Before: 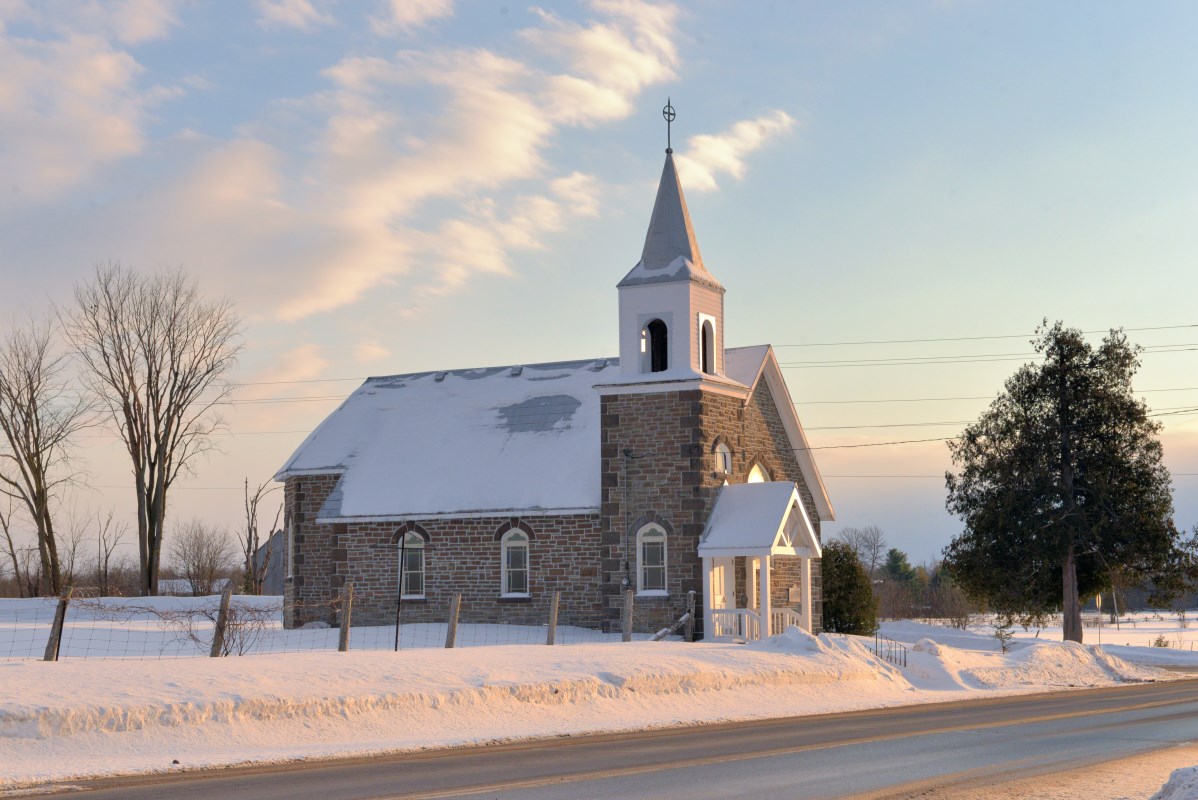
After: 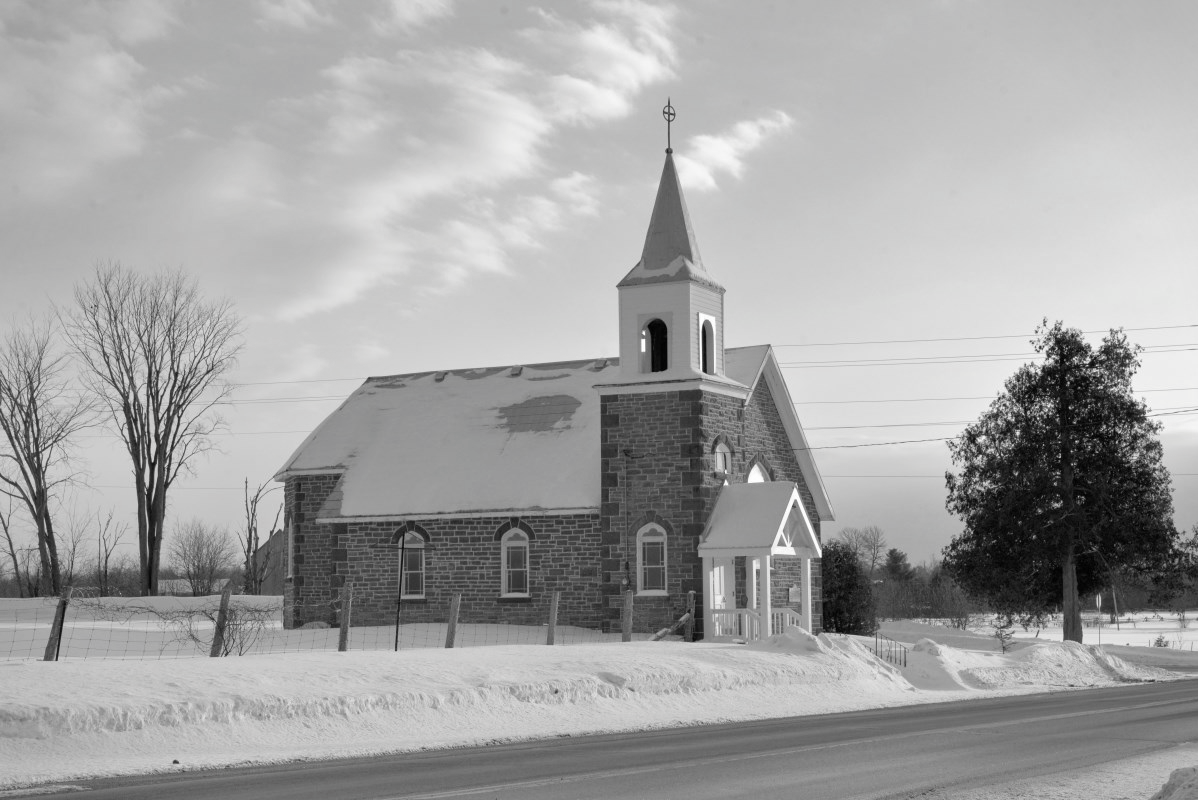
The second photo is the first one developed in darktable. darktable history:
vignetting: fall-off start 99.23%, fall-off radius 72.25%, width/height ratio 1.175
tone equalizer: smoothing diameter 24.81%, edges refinement/feathering 14.07, preserve details guided filter
contrast brightness saturation: saturation -0.994
